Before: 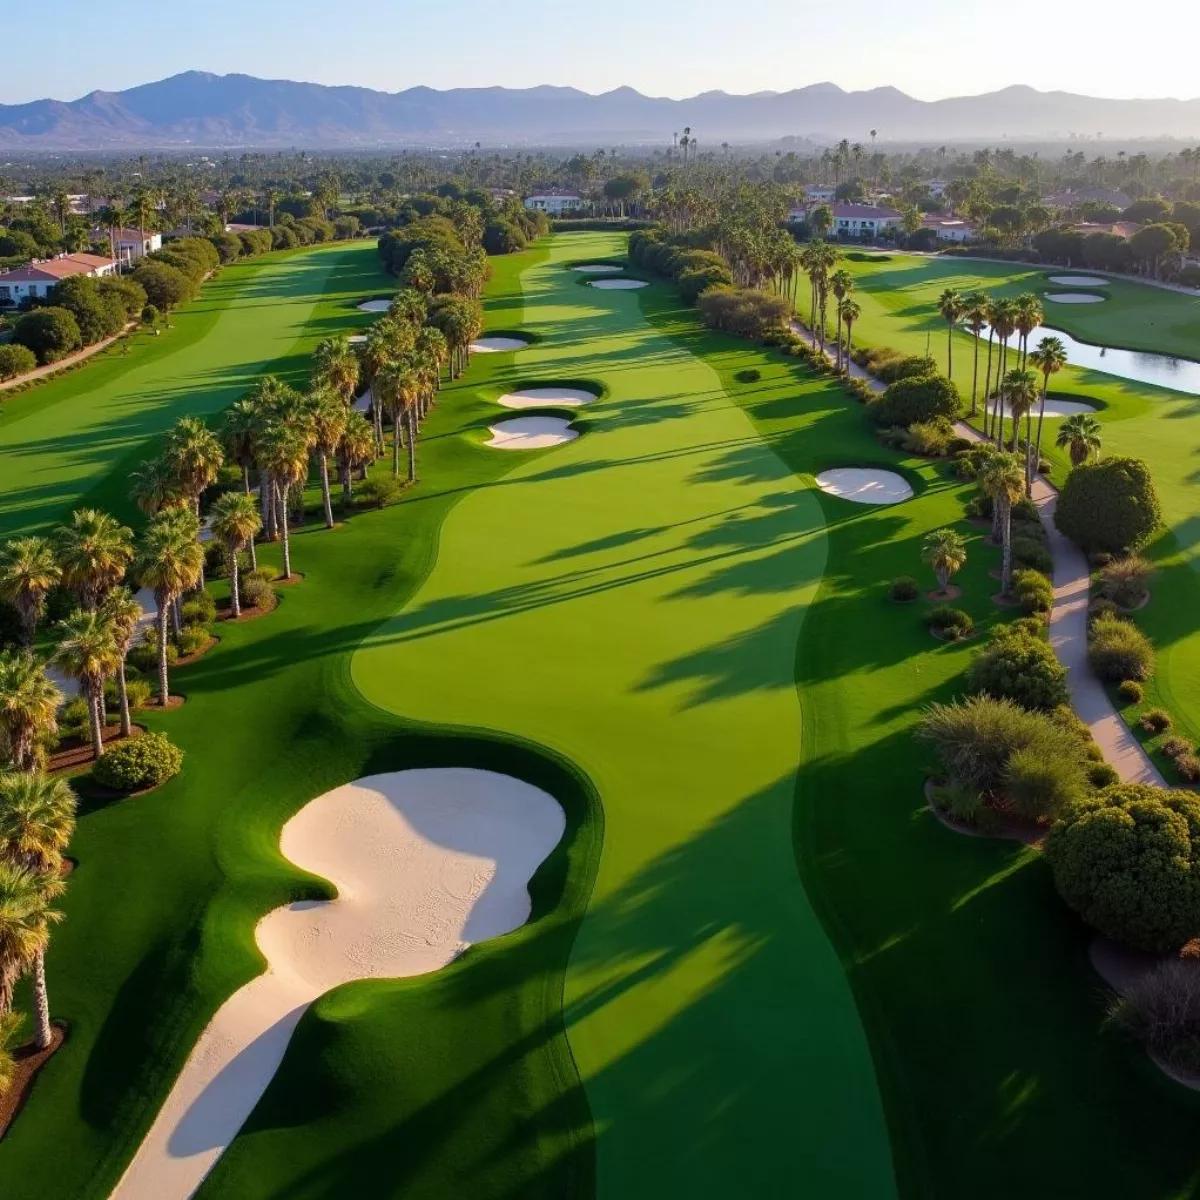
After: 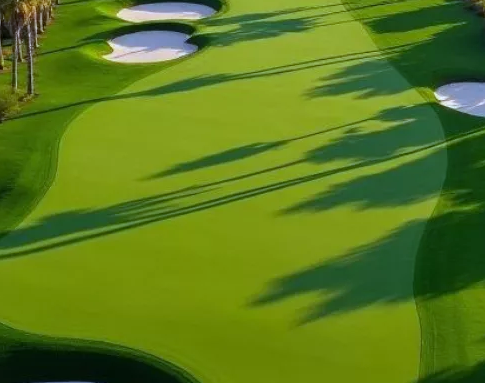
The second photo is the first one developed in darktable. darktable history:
crop: left 31.751%, top 32.172%, right 27.8%, bottom 35.83%
white balance: red 0.926, green 1.003, blue 1.133
